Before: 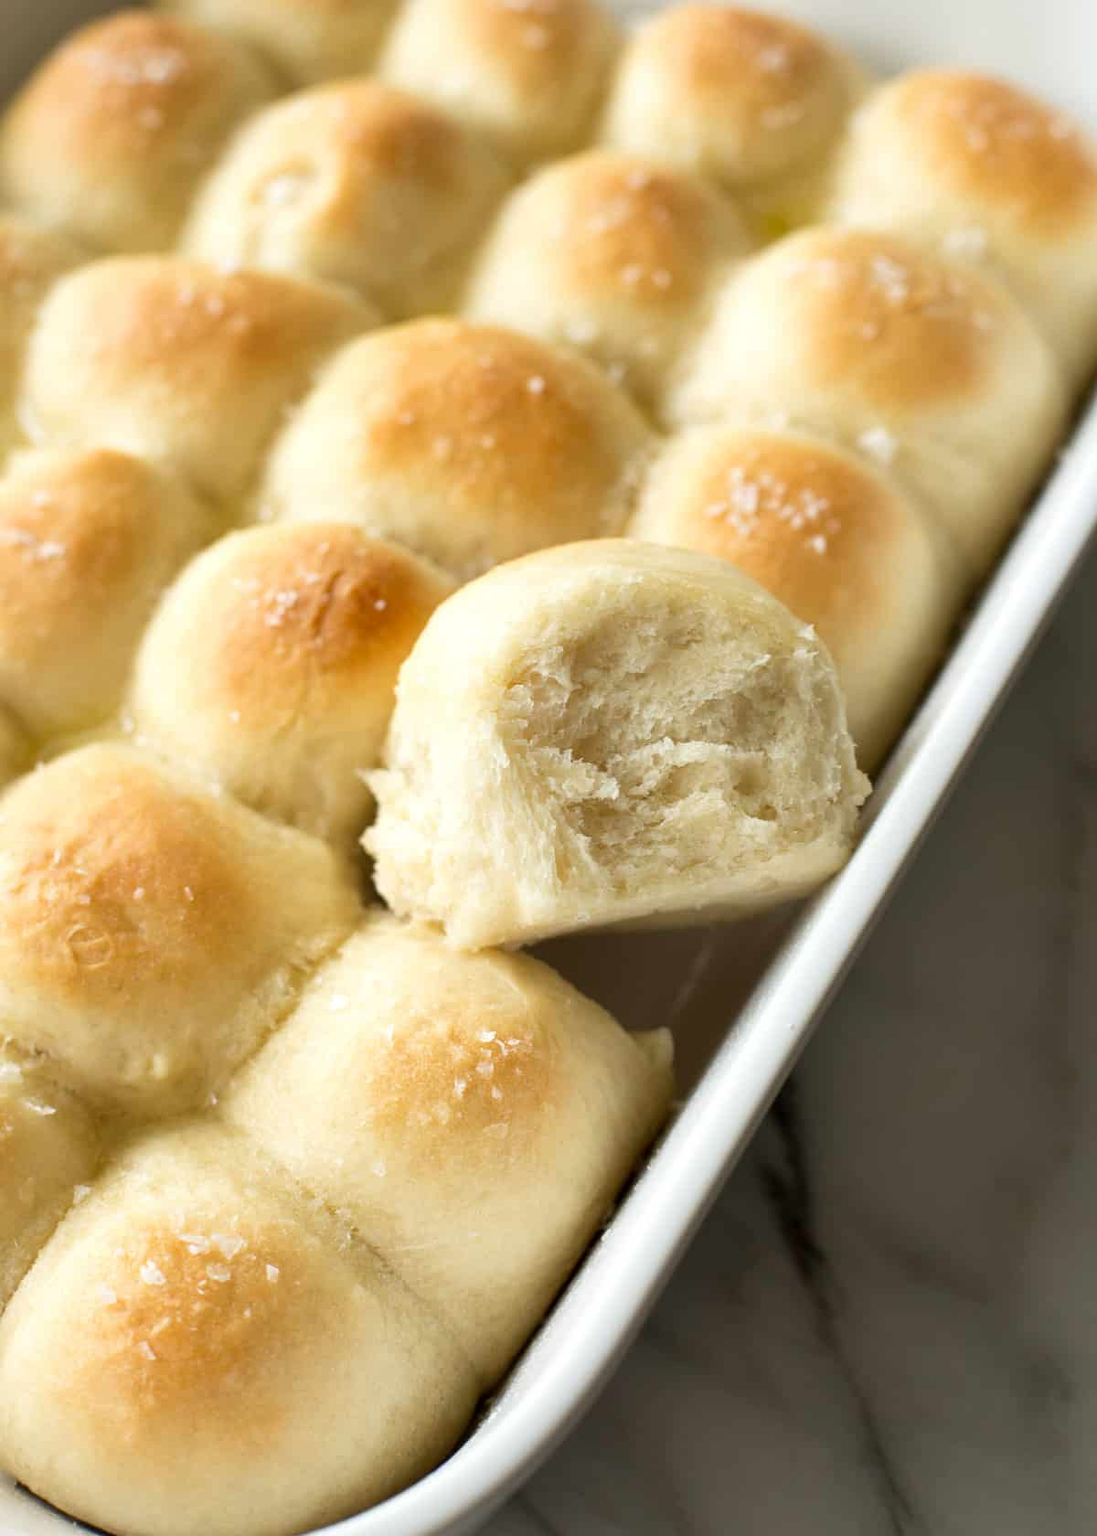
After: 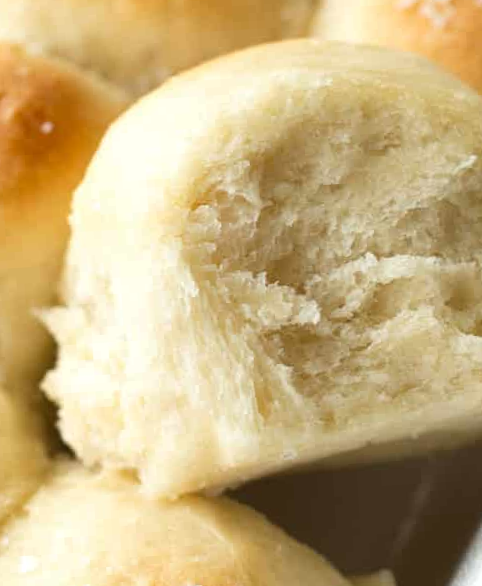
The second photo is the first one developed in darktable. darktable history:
rotate and perspective: rotation -3.52°, crop left 0.036, crop right 0.964, crop top 0.081, crop bottom 0.919
crop: left 30%, top 30%, right 30%, bottom 30%
